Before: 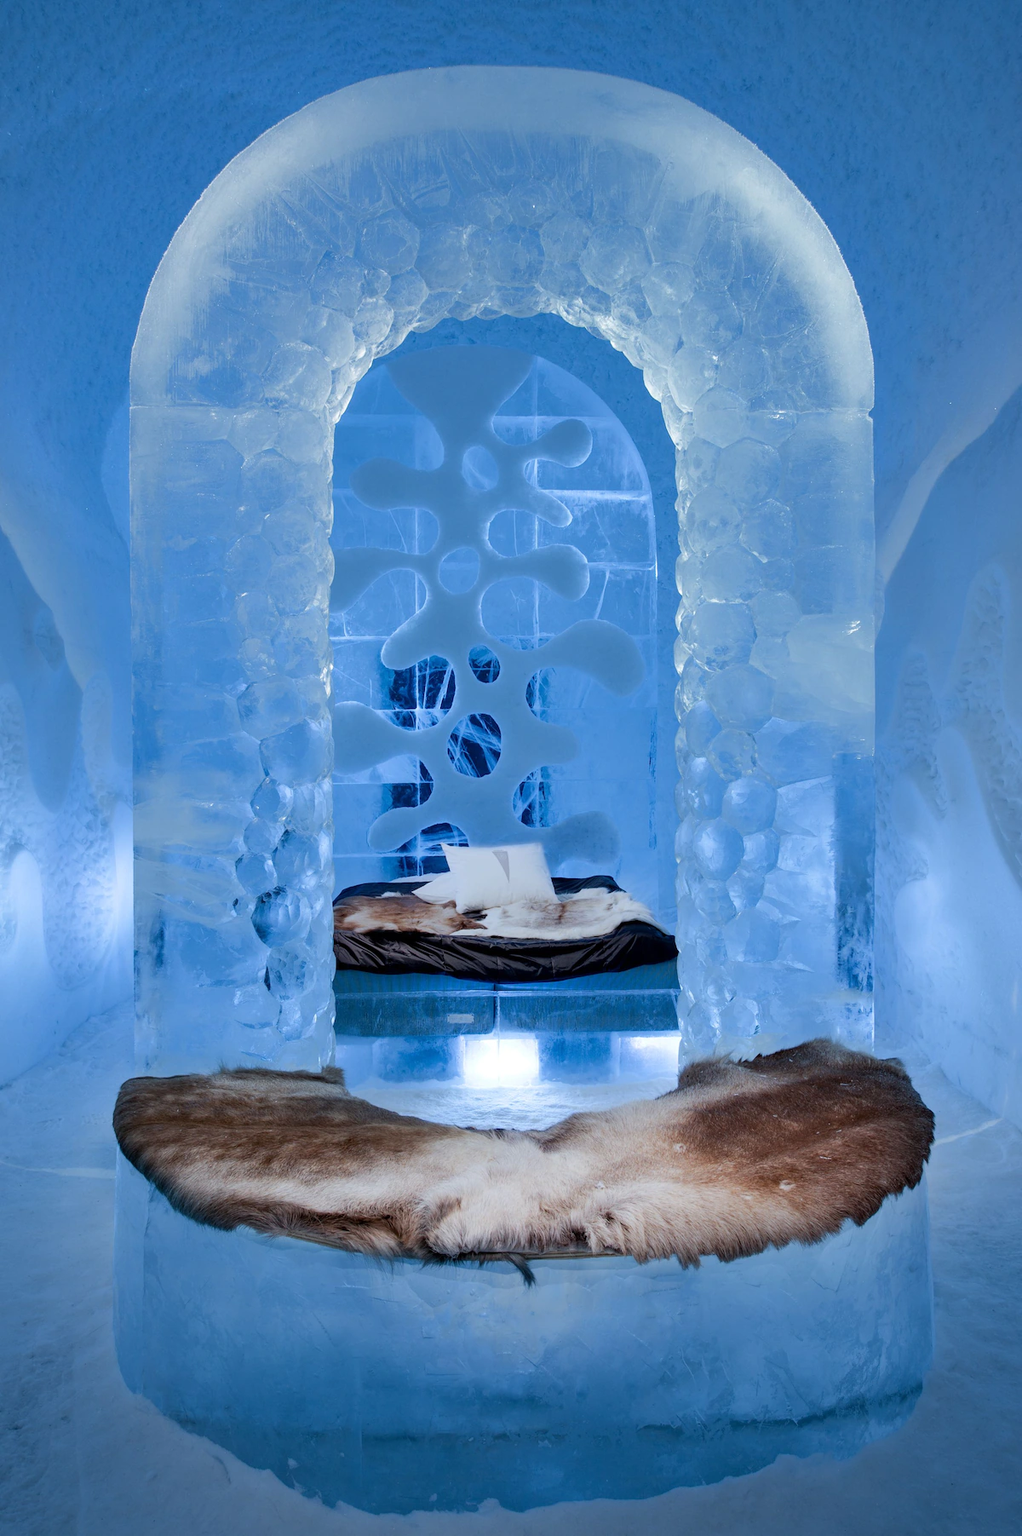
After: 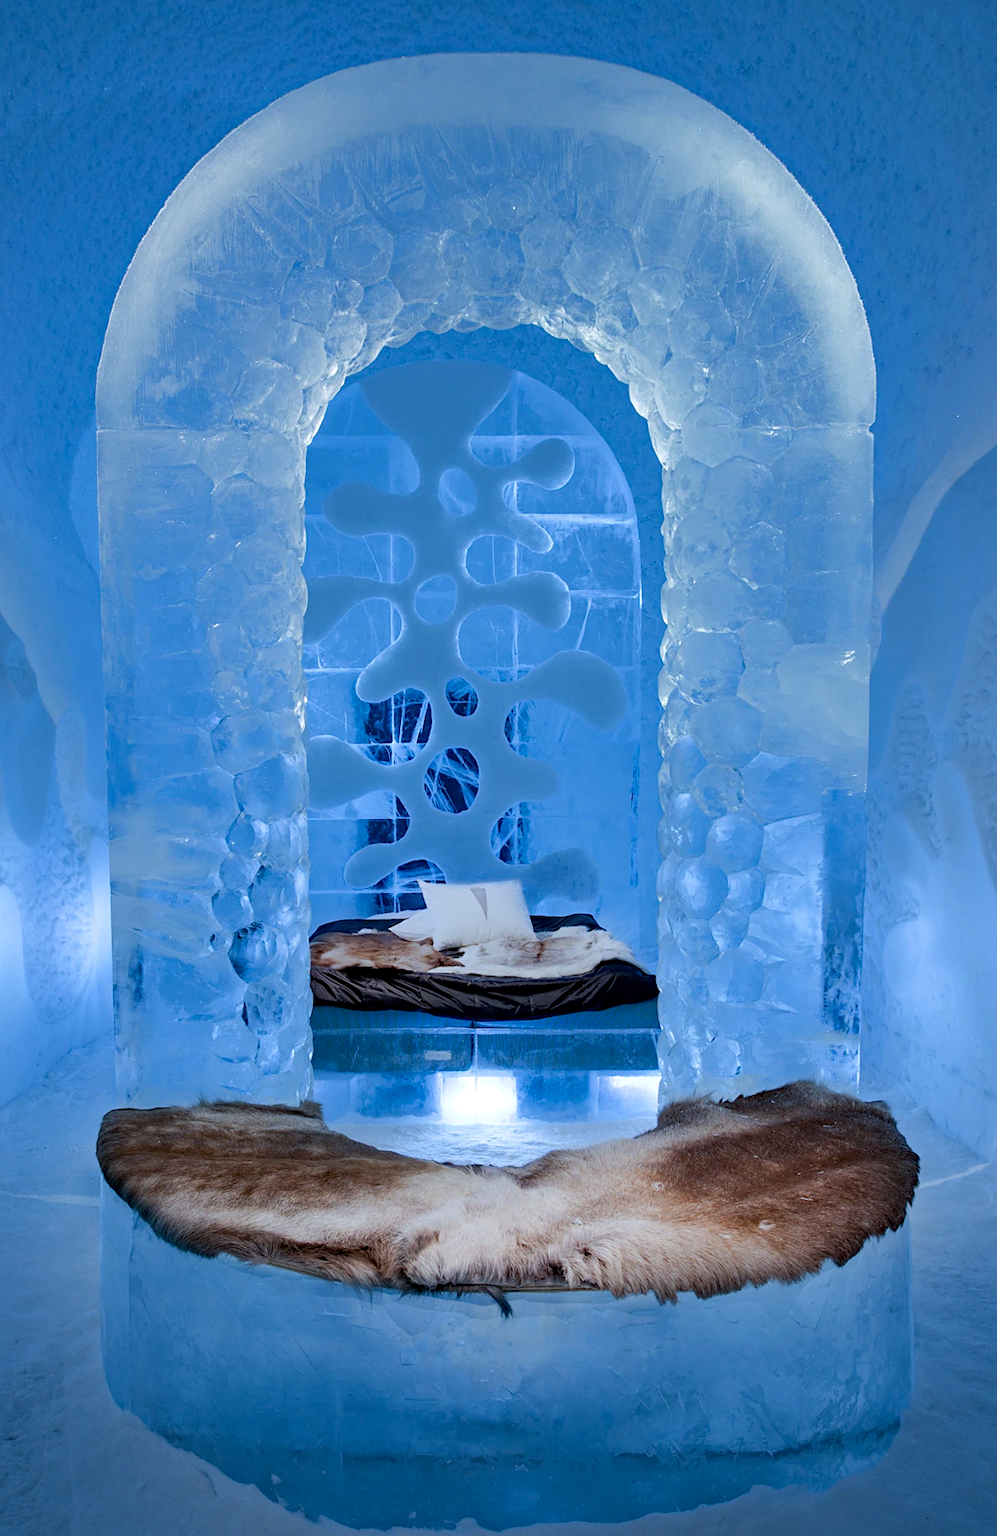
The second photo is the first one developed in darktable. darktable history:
rotate and perspective: rotation 0.074°, lens shift (vertical) 0.096, lens shift (horizontal) -0.041, crop left 0.043, crop right 0.952, crop top 0.024, crop bottom 0.979
tone equalizer: on, module defaults
white balance: red 0.988, blue 1.017
sharpen: amount 0.2
haze removal: compatibility mode true, adaptive false
